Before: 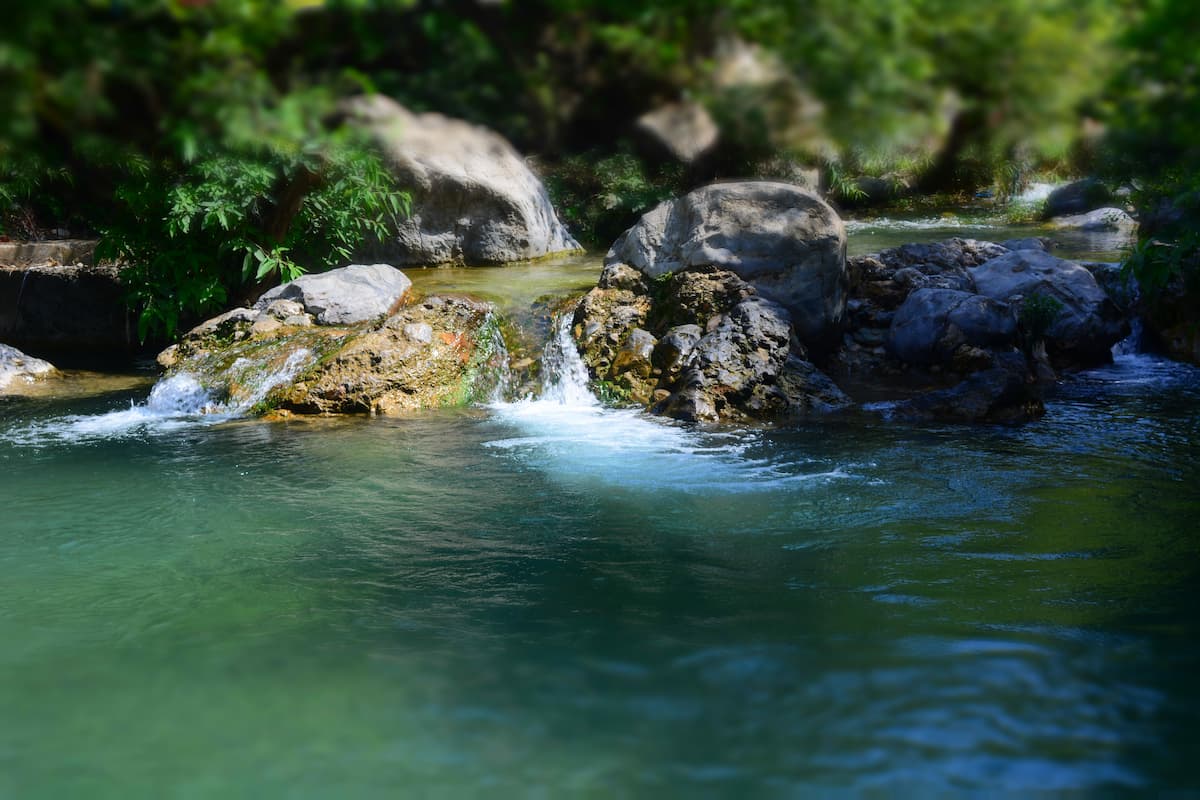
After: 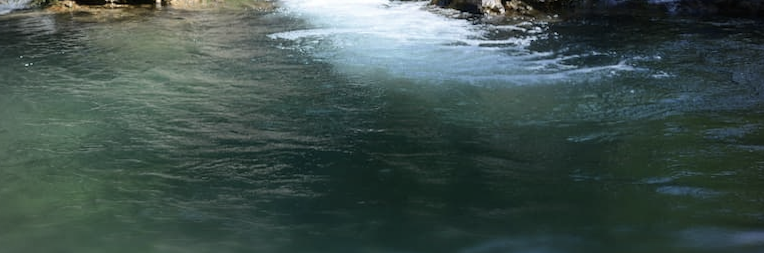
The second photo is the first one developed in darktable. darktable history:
rotate and perspective: rotation 0.174°, lens shift (vertical) 0.013, lens shift (horizontal) 0.019, shear 0.001, automatic cropping original format, crop left 0.007, crop right 0.991, crop top 0.016, crop bottom 0.997
vignetting: on, module defaults
contrast brightness saturation: contrast 0.1, saturation -0.36
crop: left 18.091%, top 51.13%, right 17.525%, bottom 16.85%
